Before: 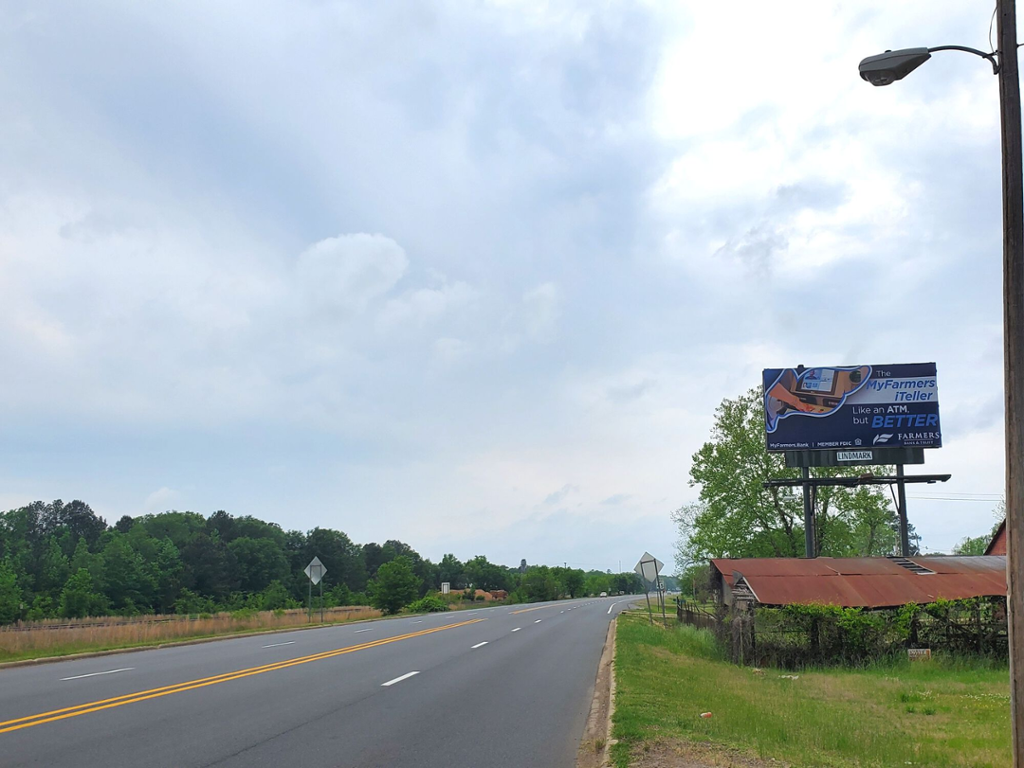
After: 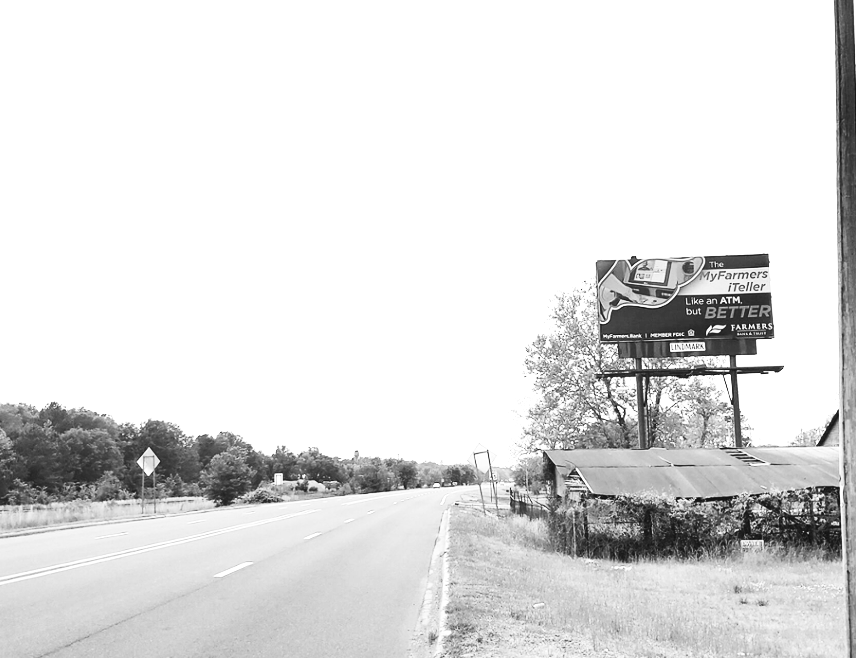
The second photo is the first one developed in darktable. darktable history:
crop: left 16.315%, top 14.246%
monochrome: on, module defaults
contrast brightness saturation: contrast 0.39, brightness 0.1
exposure: black level correction 0, exposure 1.45 EV, compensate exposure bias true, compensate highlight preservation false
